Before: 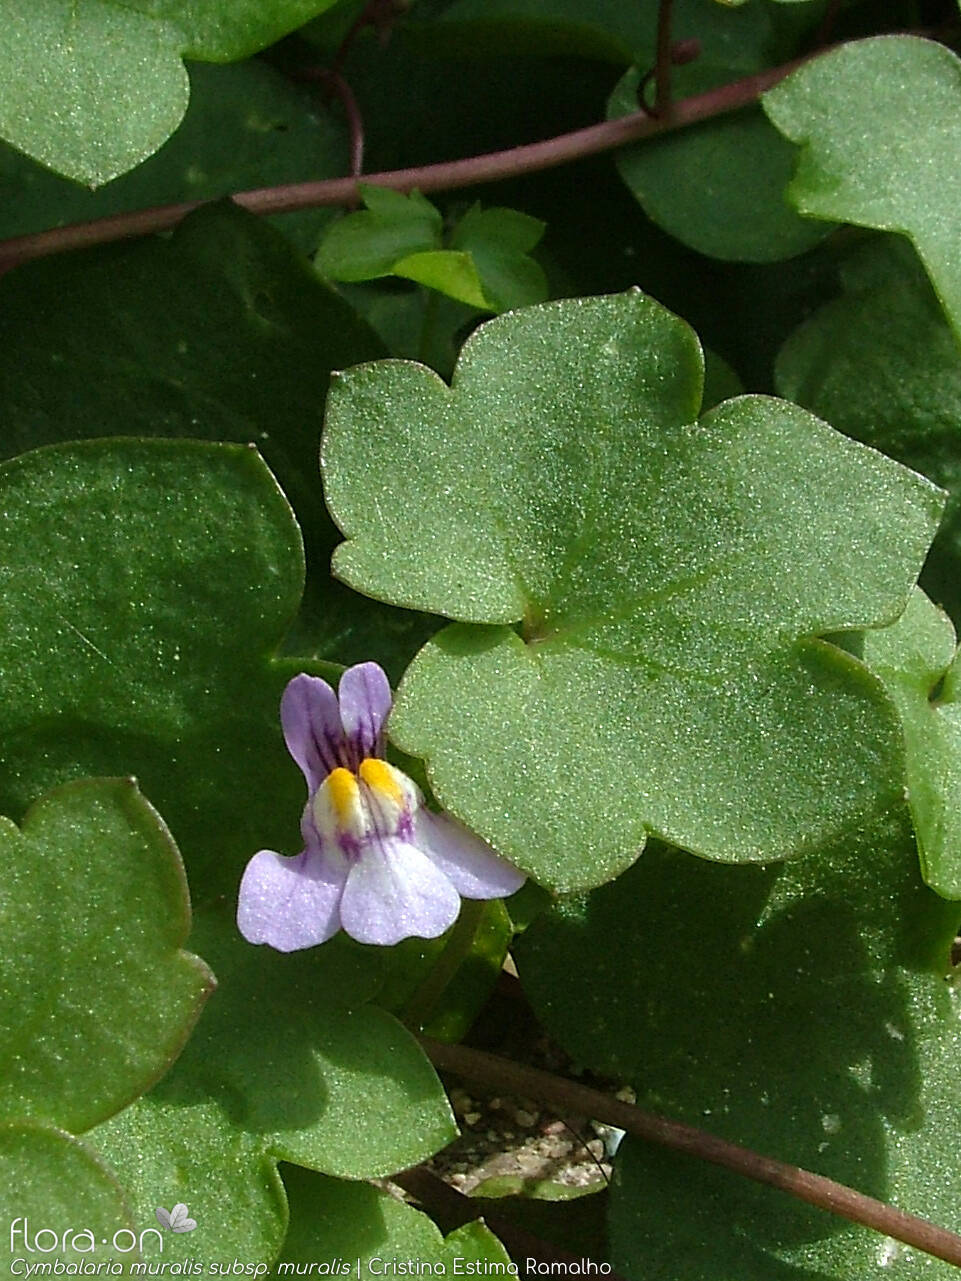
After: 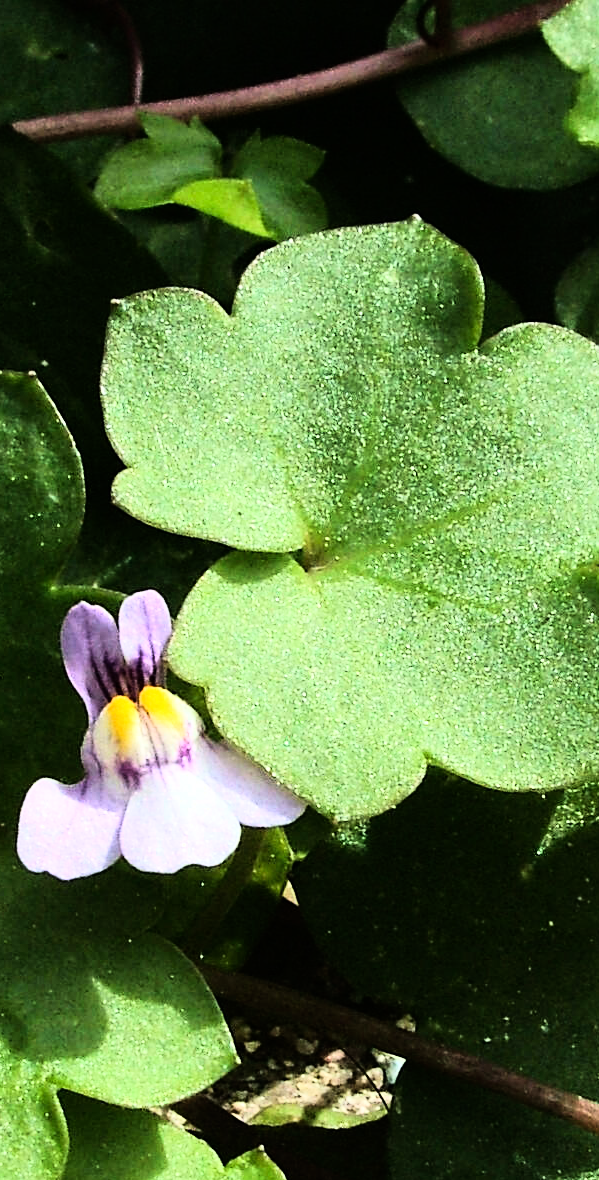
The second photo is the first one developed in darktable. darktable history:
crop and rotate: left 22.918%, top 5.629%, right 14.711%, bottom 2.247%
rgb curve: curves: ch0 [(0, 0) (0.21, 0.15) (0.24, 0.21) (0.5, 0.75) (0.75, 0.96) (0.89, 0.99) (1, 1)]; ch1 [(0, 0.02) (0.21, 0.13) (0.25, 0.2) (0.5, 0.67) (0.75, 0.9) (0.89, 0.97) (1, 1)]; ch2 [(0, 0.02) (0.21, 0.13) (0.25, 0.2) (0.5, 0.67) (0.75, 0.9) (0.89, 0.97) (1, 1)], compensate middle gray true
